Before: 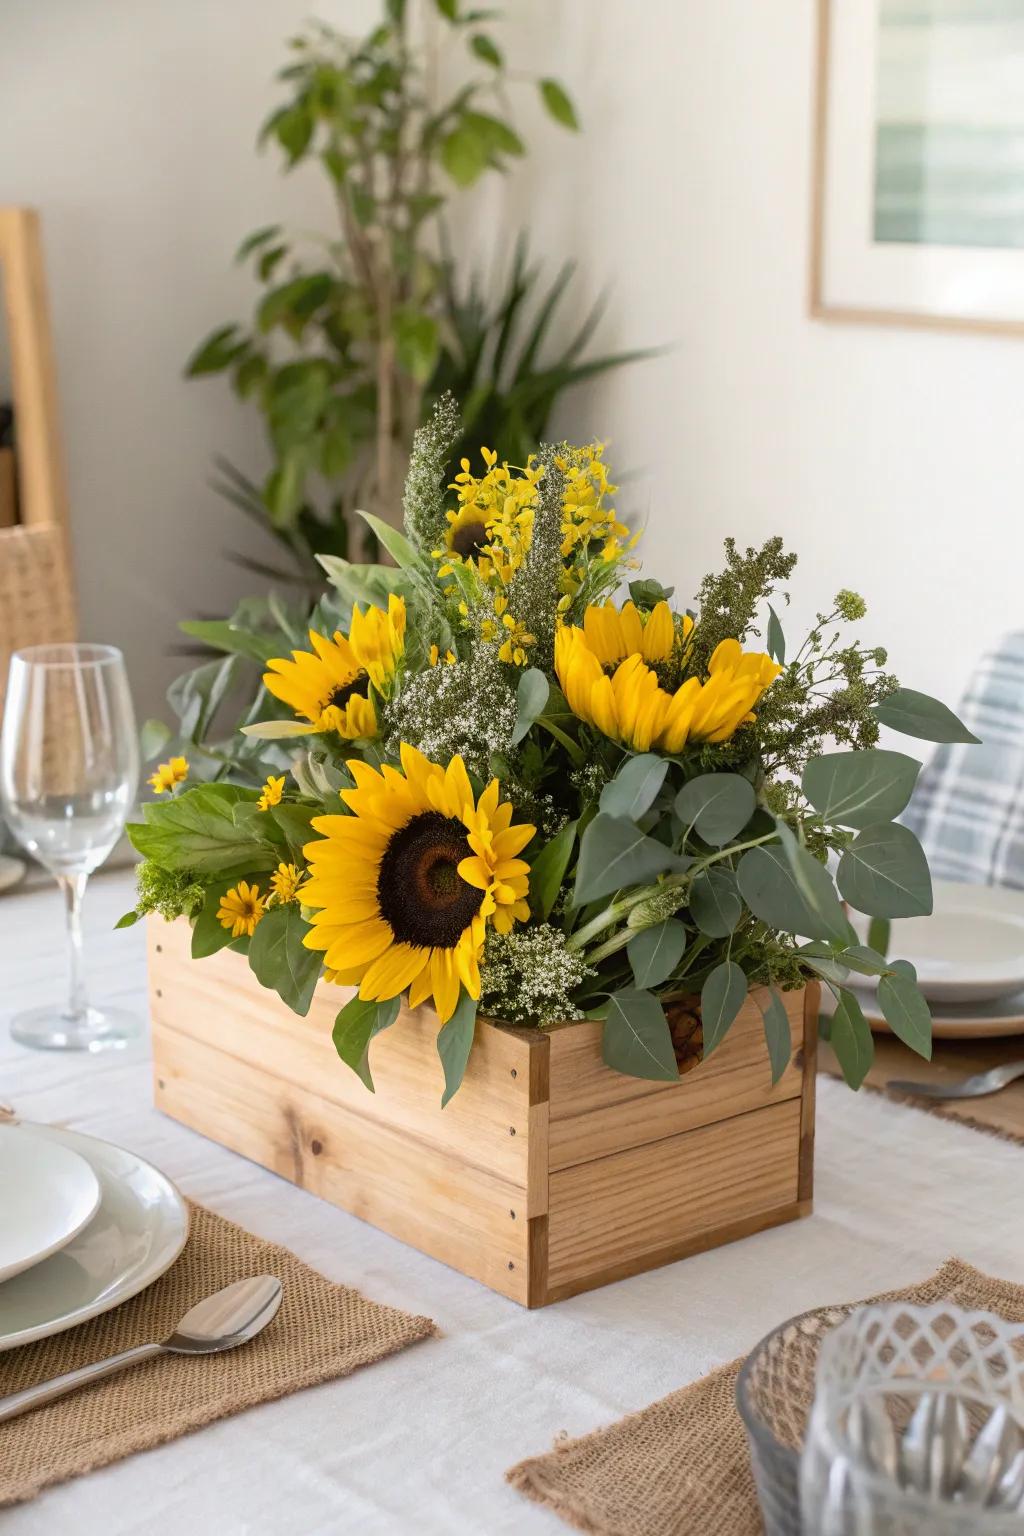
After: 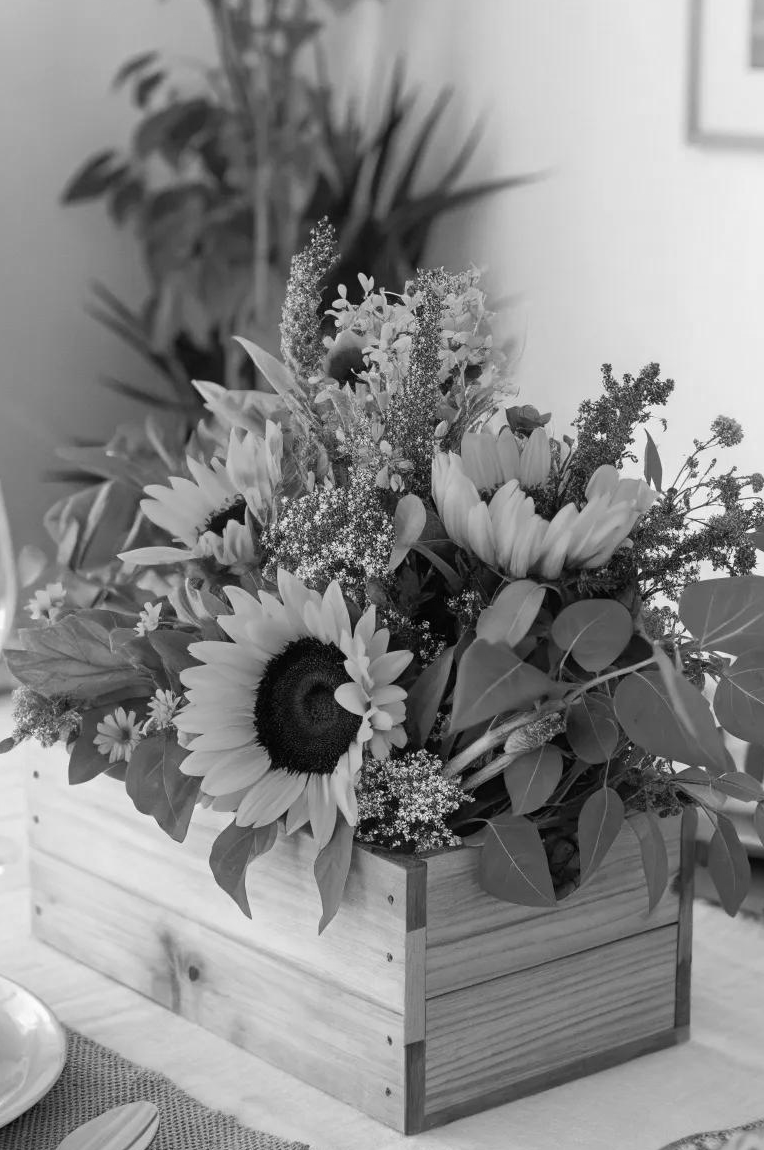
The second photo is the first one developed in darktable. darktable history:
crop and rotate: left 12.031%, top 11.336%, right 13.294%, bottom 13.735%
color calibration: output gray [0.28, 0.41, 0.31, 0], x 0.37, y 0.382, temperature 4317.41 K
